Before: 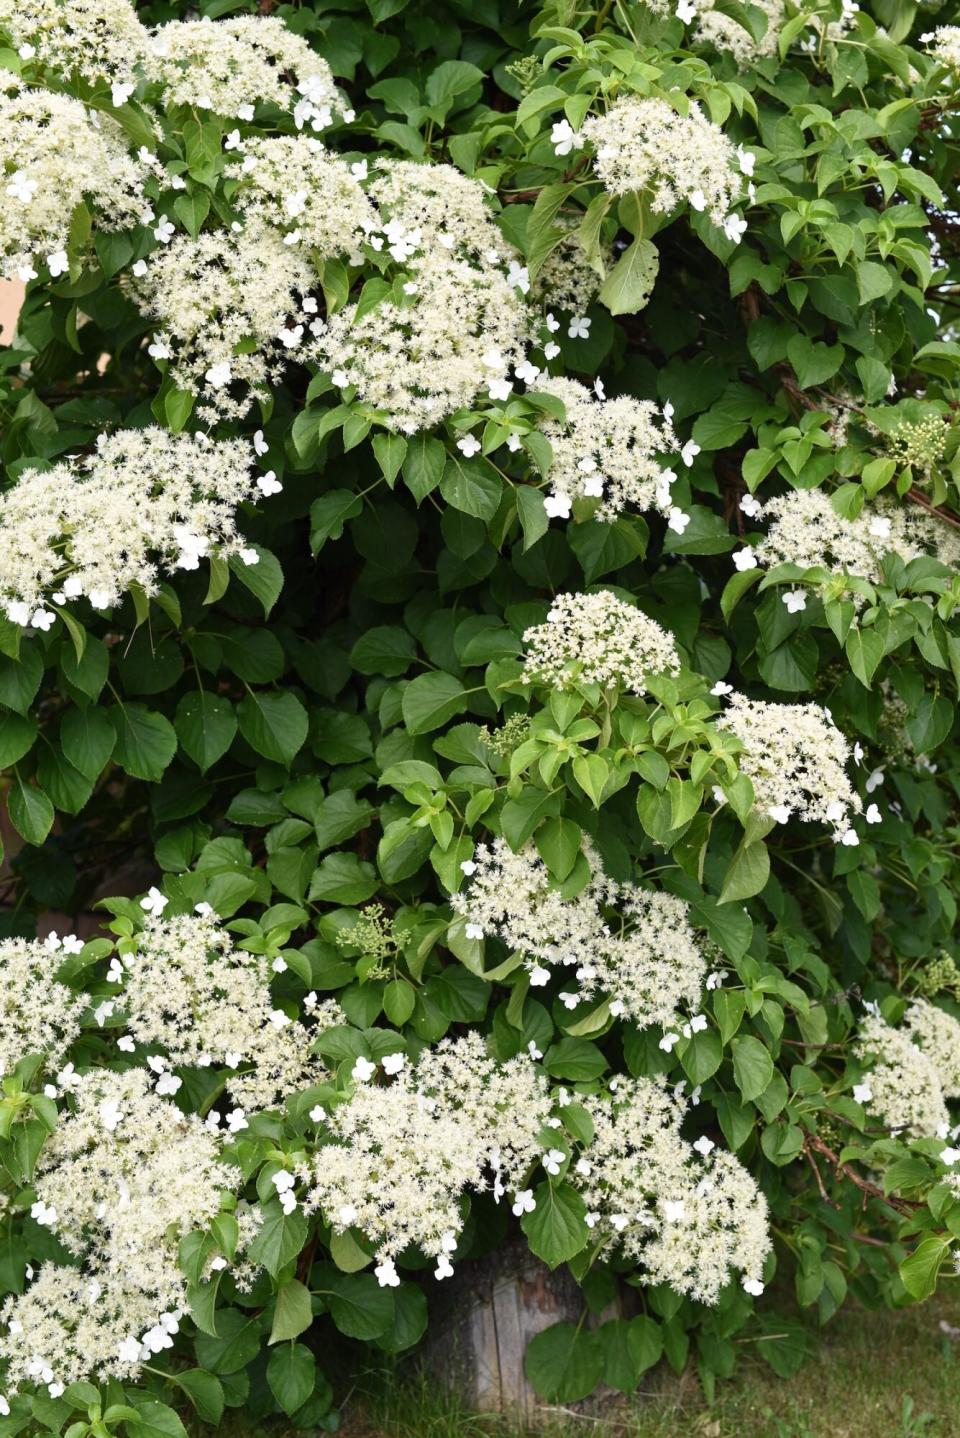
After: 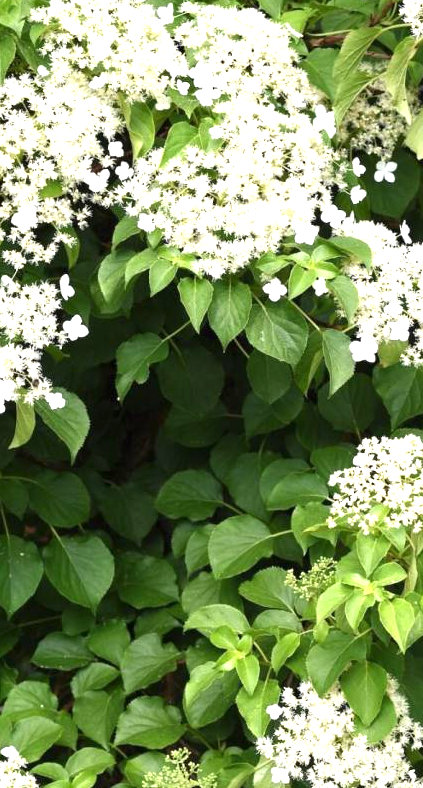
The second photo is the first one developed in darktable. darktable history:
exposure: exposure 0.921 EV, compensate highlight preservation false
crop: left 20.248%, top 10.86%, right 35.675%, bottom 34.321%
